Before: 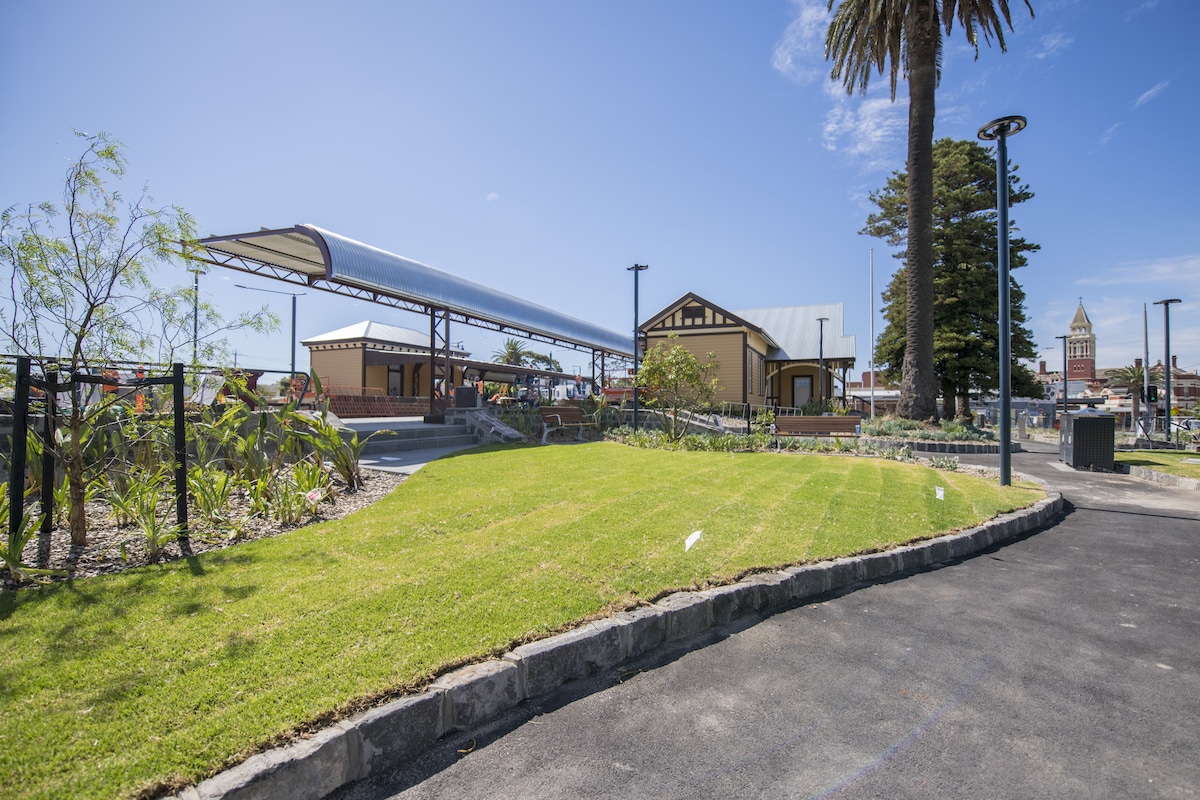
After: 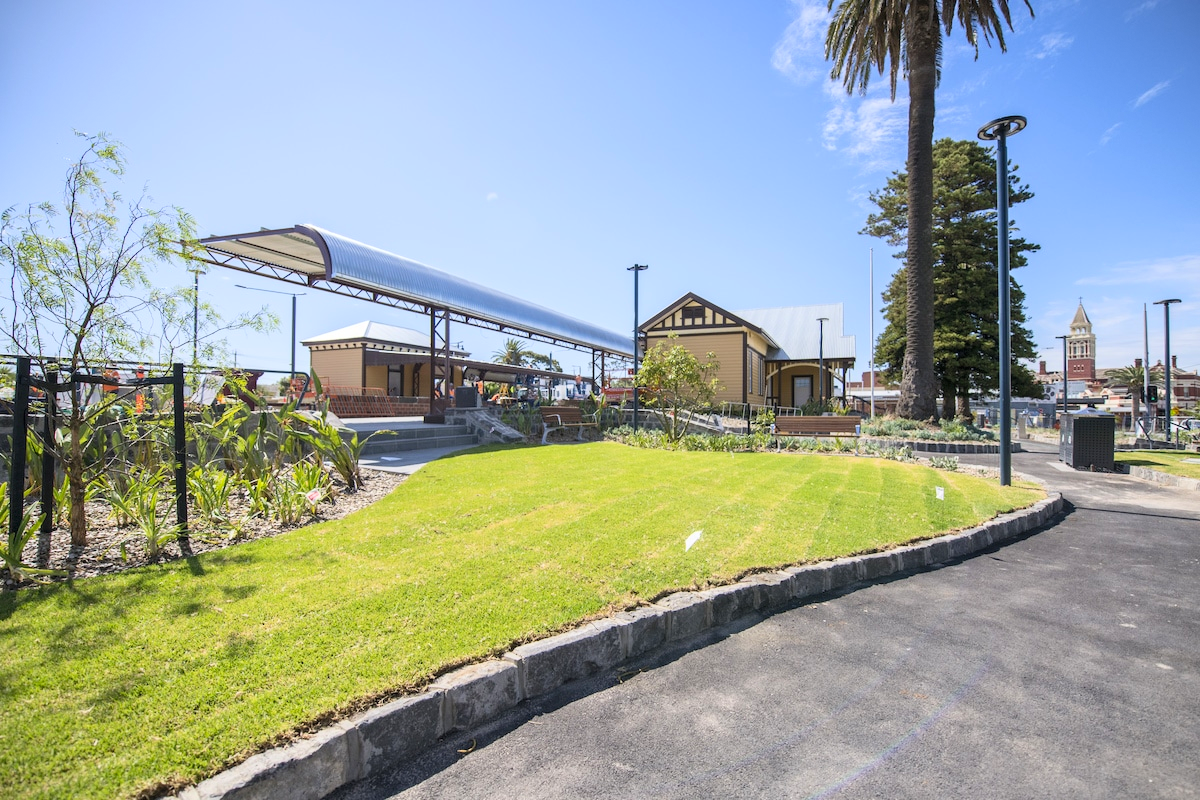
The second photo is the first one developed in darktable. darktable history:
vignetting: fall-off start 100%, fall-off radius 71%, brightness -0.434, saturation -0.2, width/height ratio 1.178, dithering 8-bit output, unbound false
contrast brightness saturation: contrast 0.2, brightness 0.16, saturation 0.22
